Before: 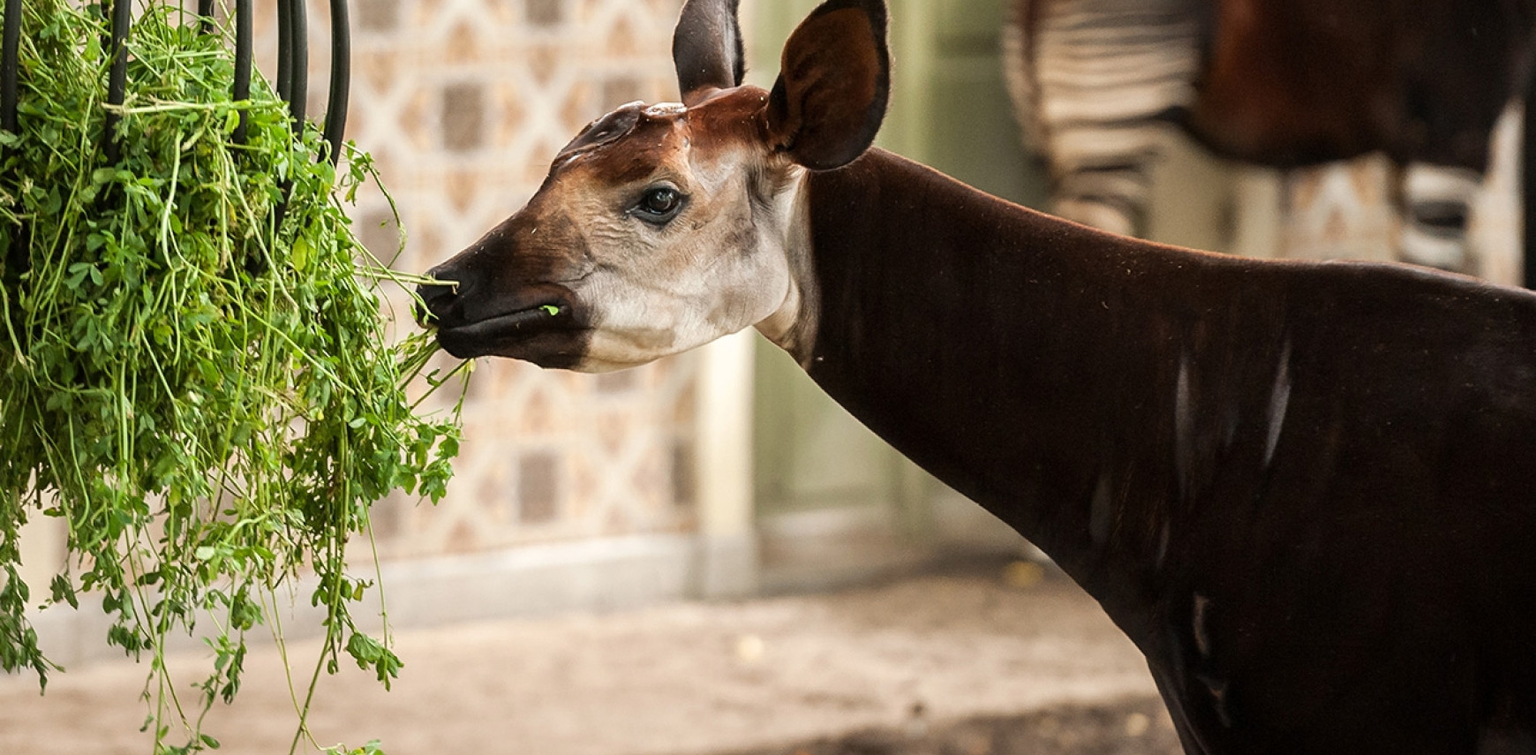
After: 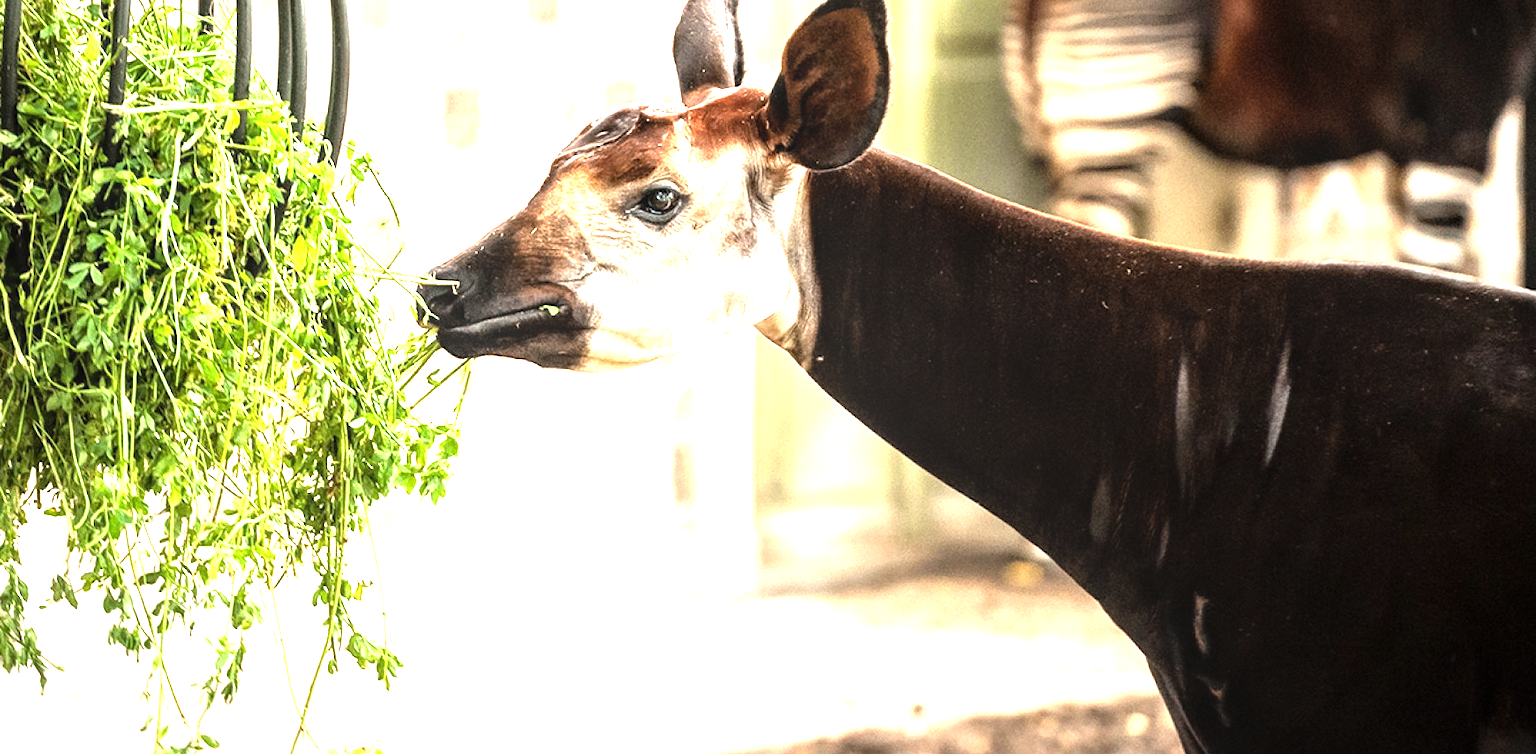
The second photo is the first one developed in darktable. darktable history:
local contrast: on, module defaults
exposure: black level correction 0, exposure 0.929 EV, compensate exposure bias true, compensate highlight preservation false
tone equalizer: -8 EV -1.08 EV, -7 EV -0.978 EV, -6 EV -0.832 EV, -5 EV -0.588 EV, -3 EV 0.569 EV, -2 EV 0.889 EV, -1 EV 0.988 EV, +0 EV 1.07 EV
